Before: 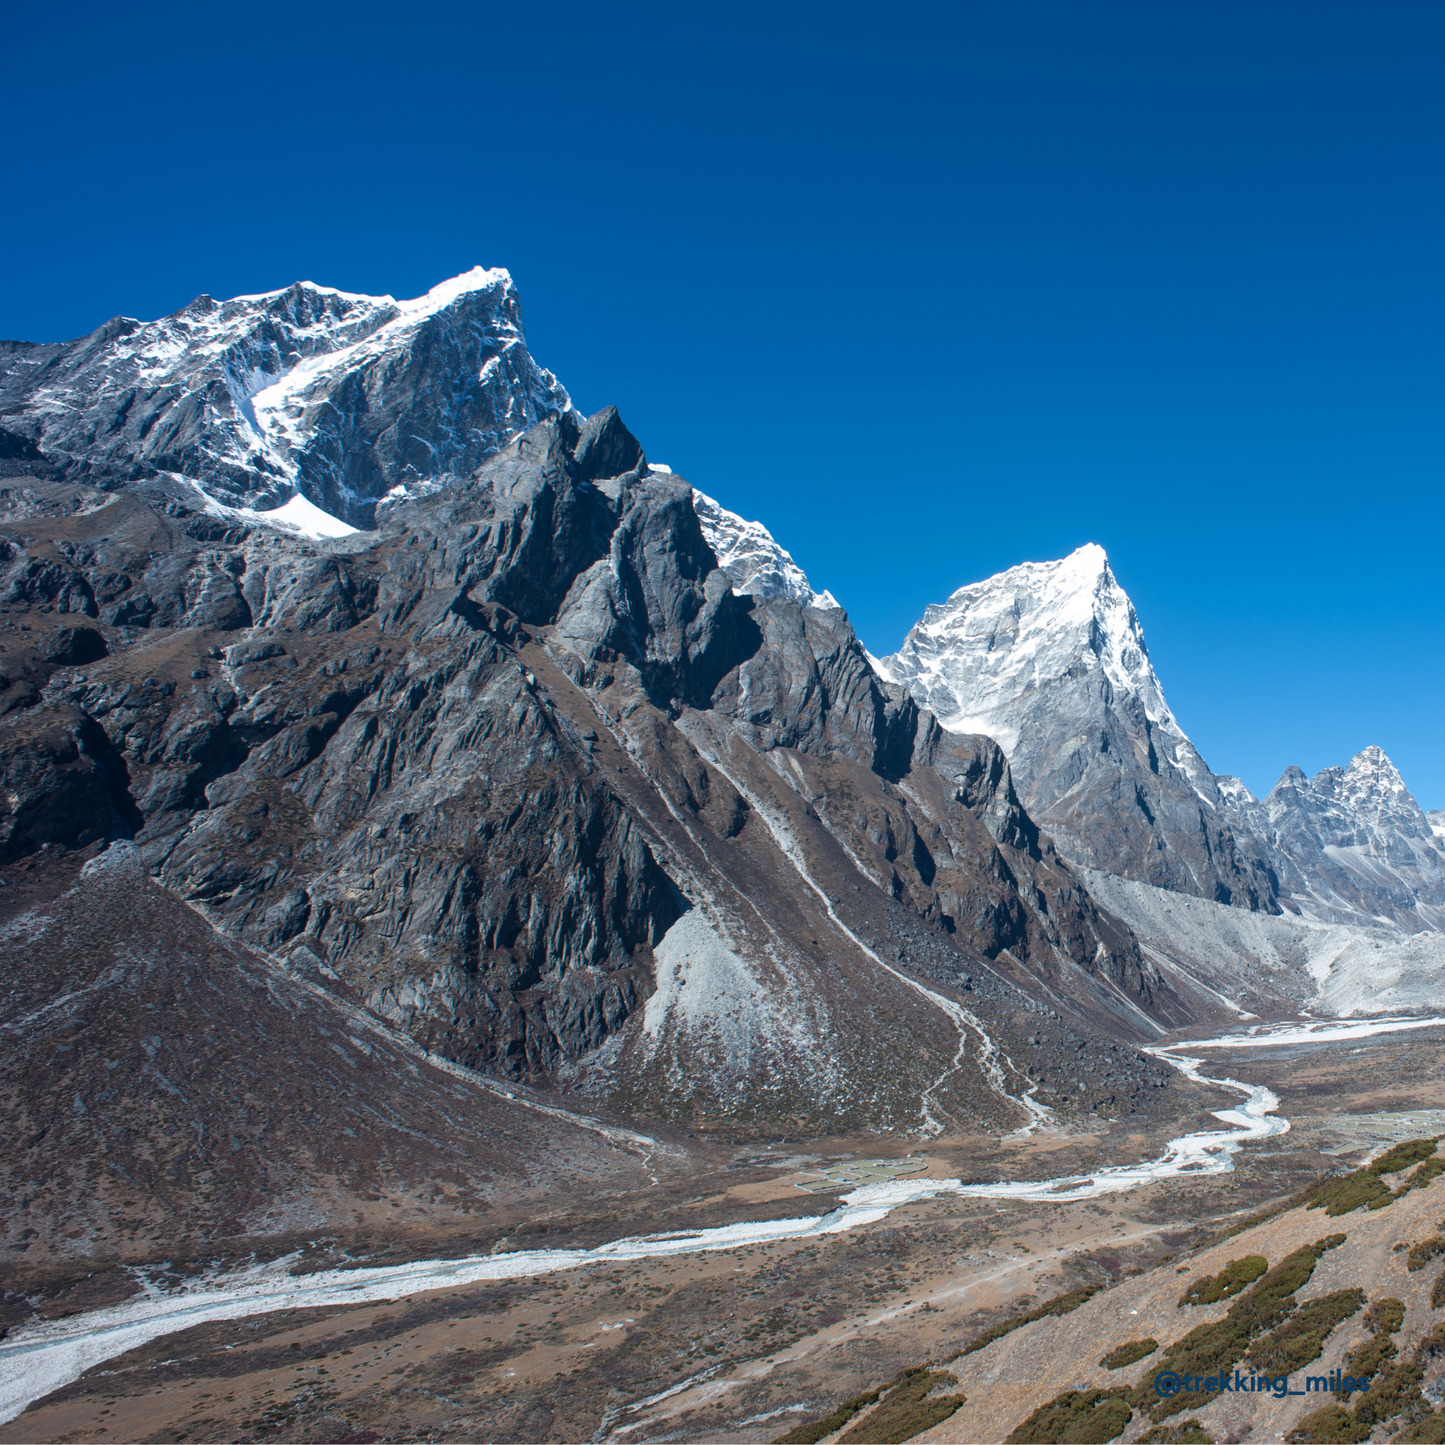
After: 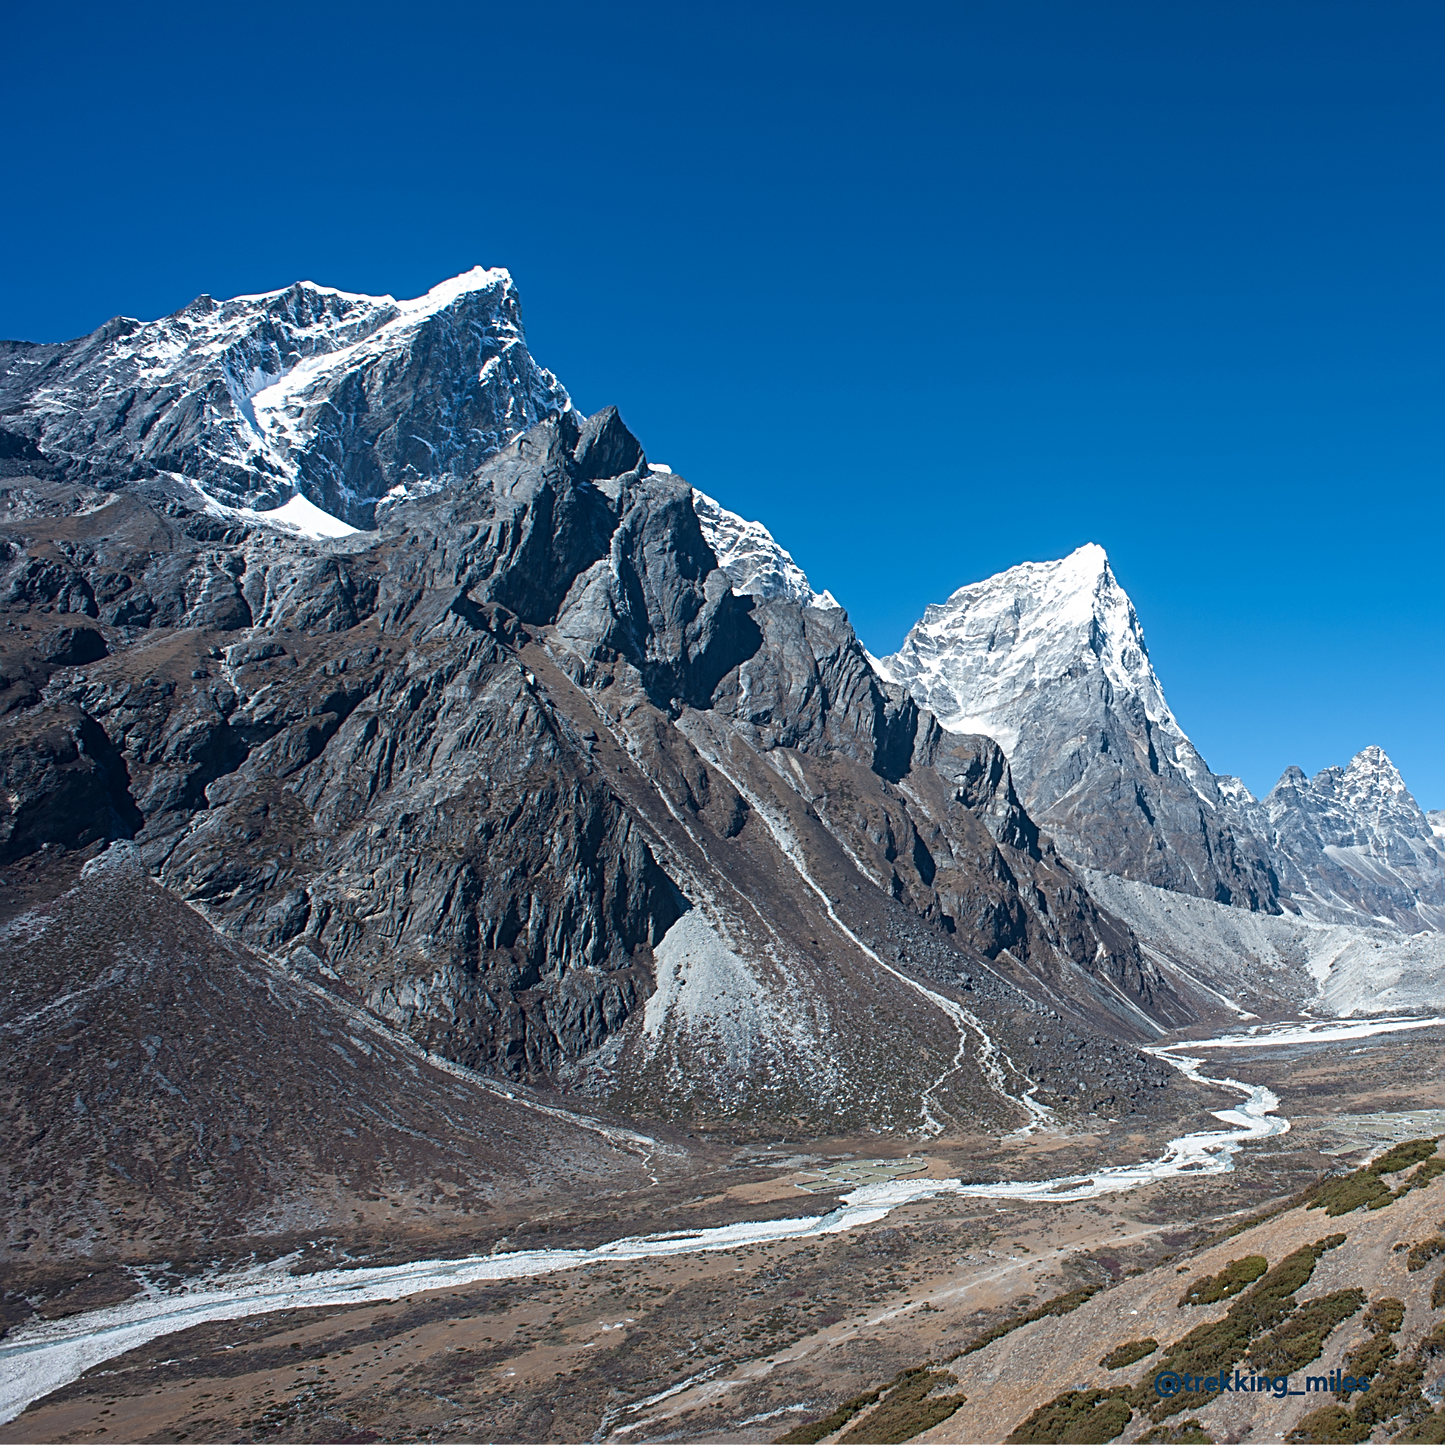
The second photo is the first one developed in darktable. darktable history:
sharpen: radius 2.602, amount 0.68
